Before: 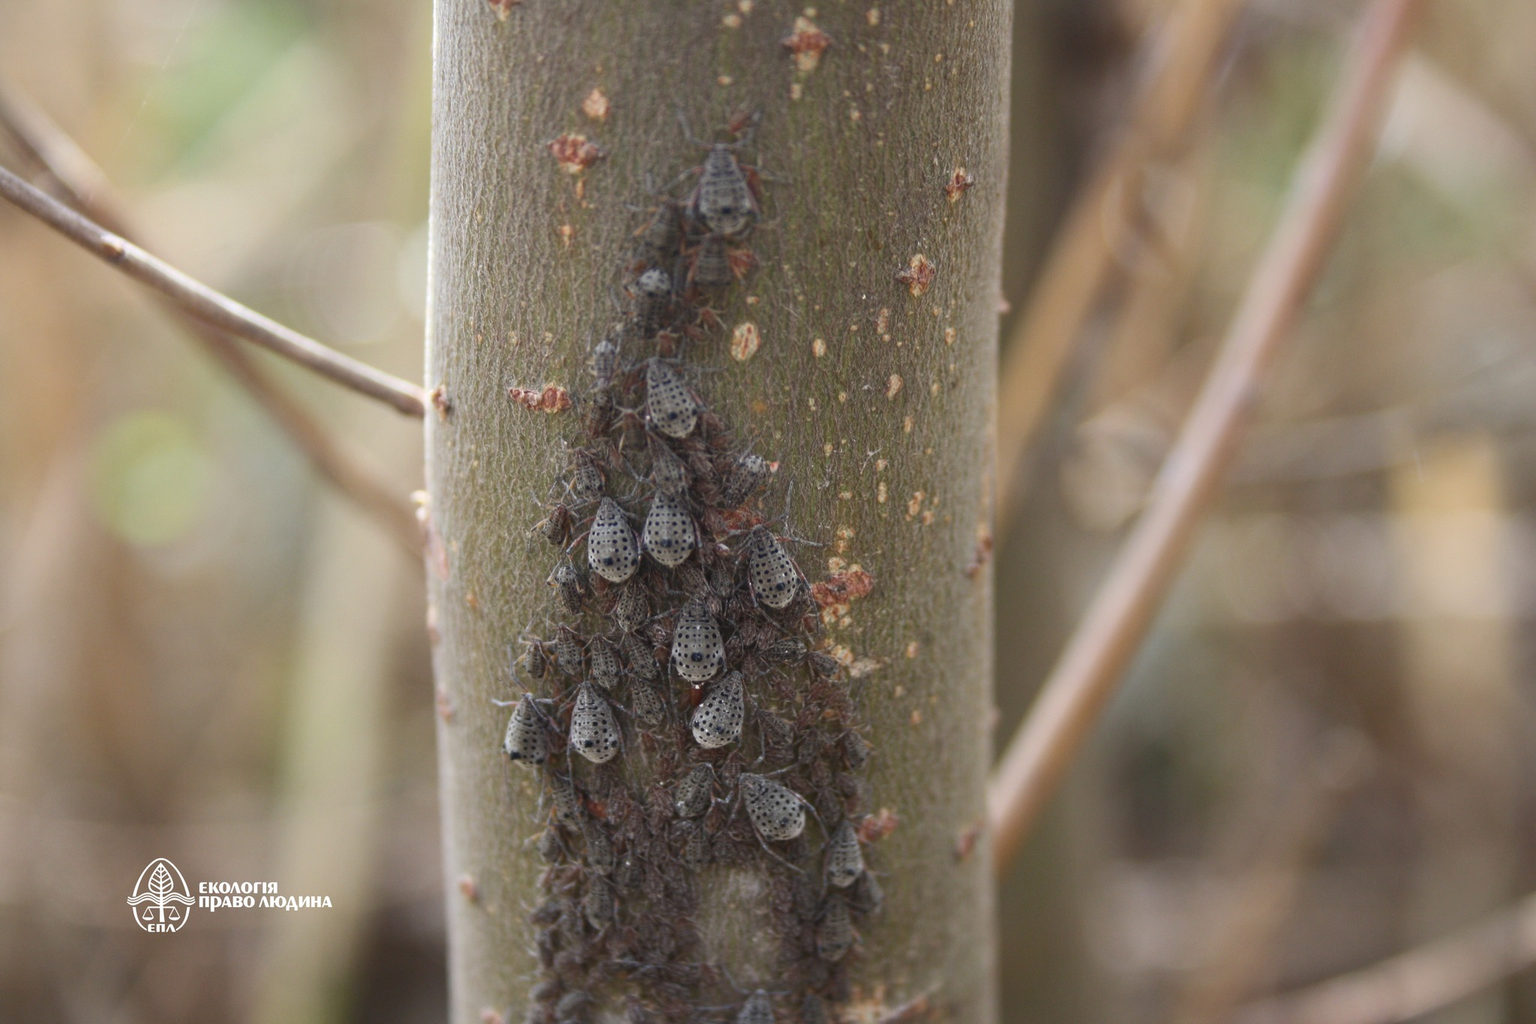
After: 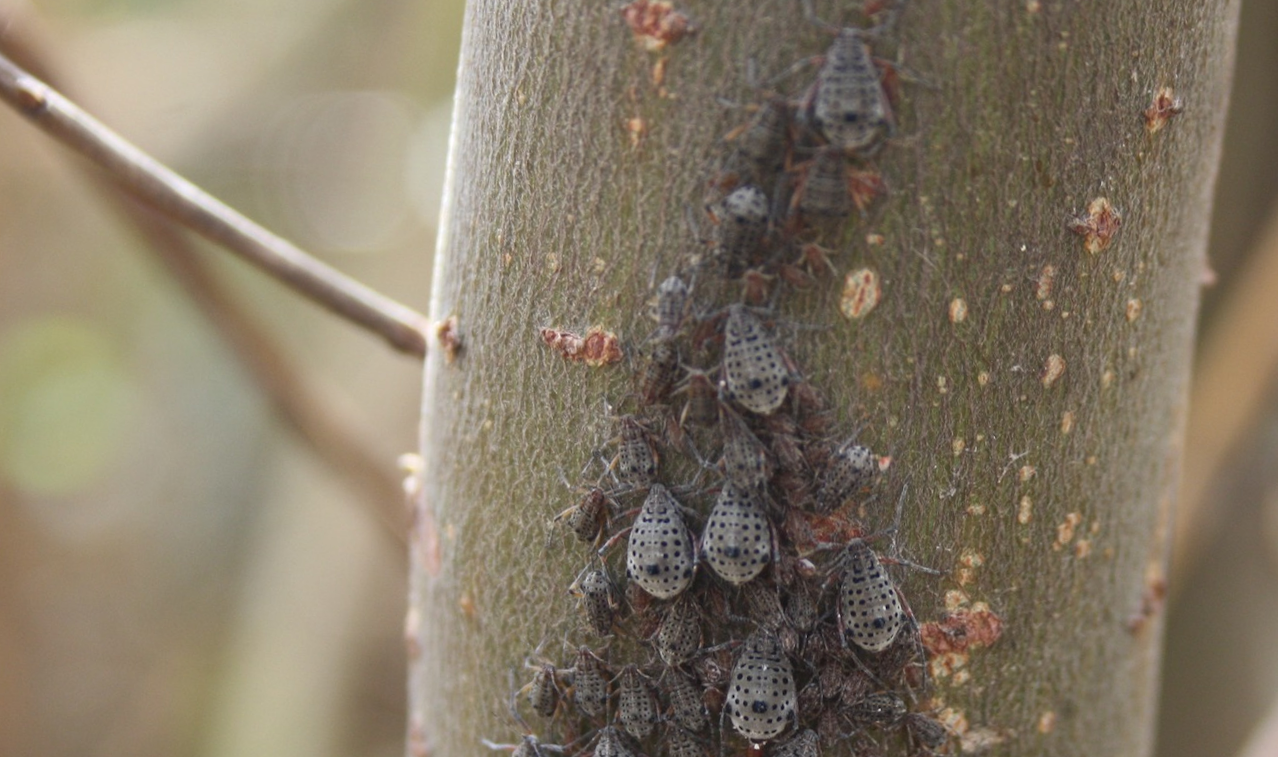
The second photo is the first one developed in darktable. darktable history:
shadows and highlights: shadows 5, soften with gaussian
crop and rotate: angle -4.99°, left 2.122%, top 6.945%, right 27.566%, bottom 30.519%
